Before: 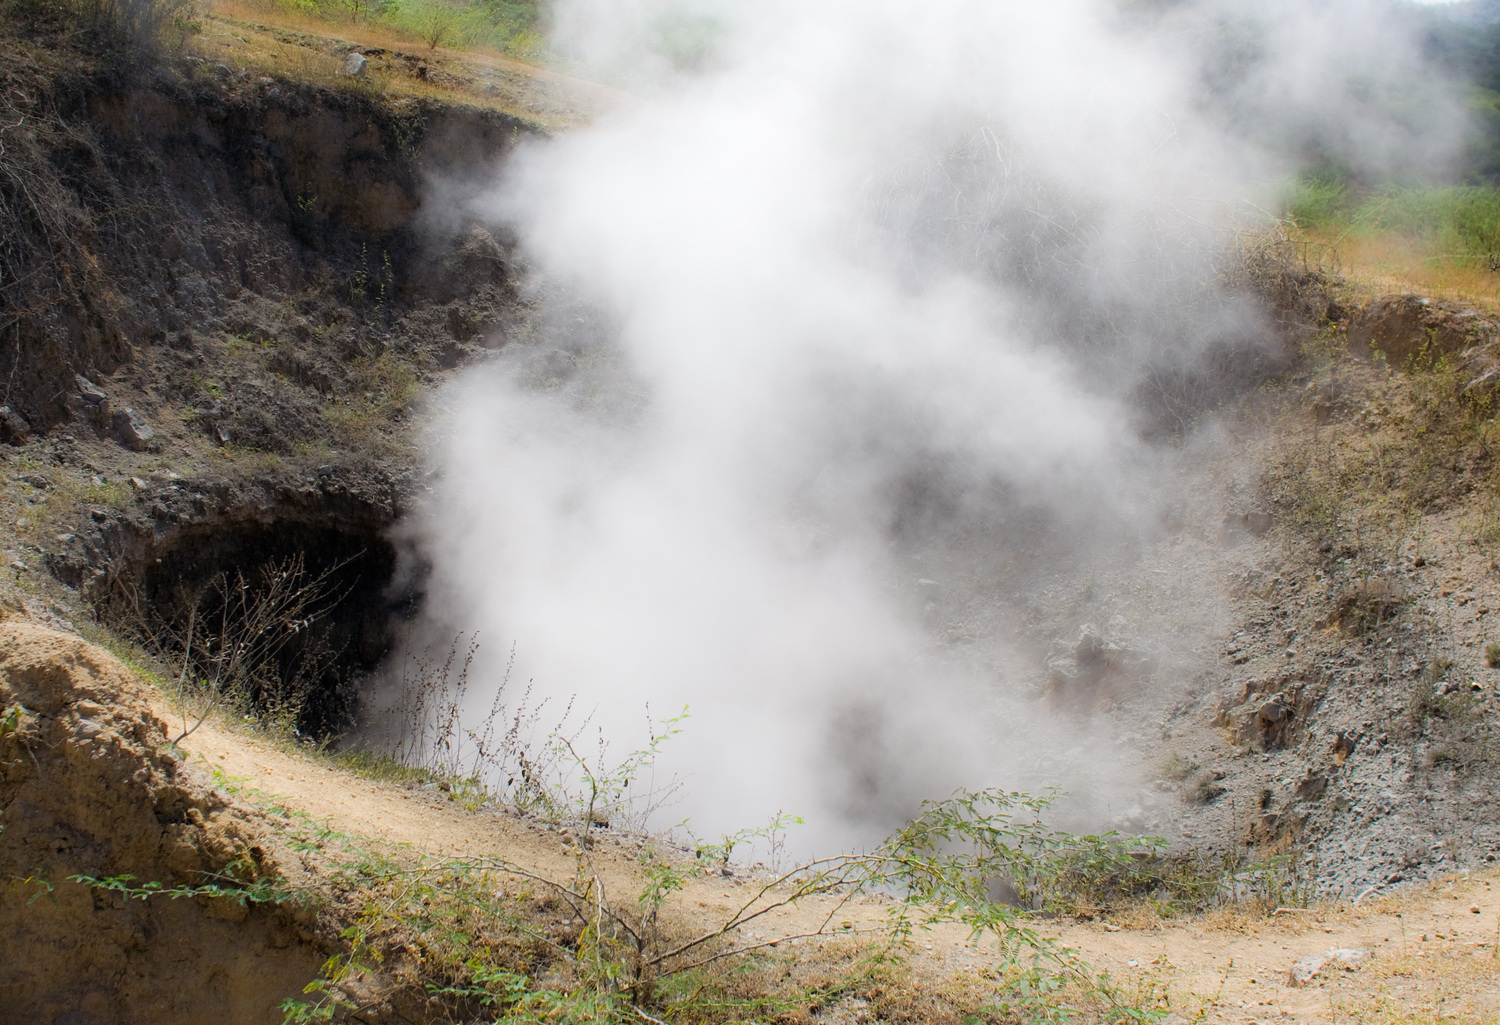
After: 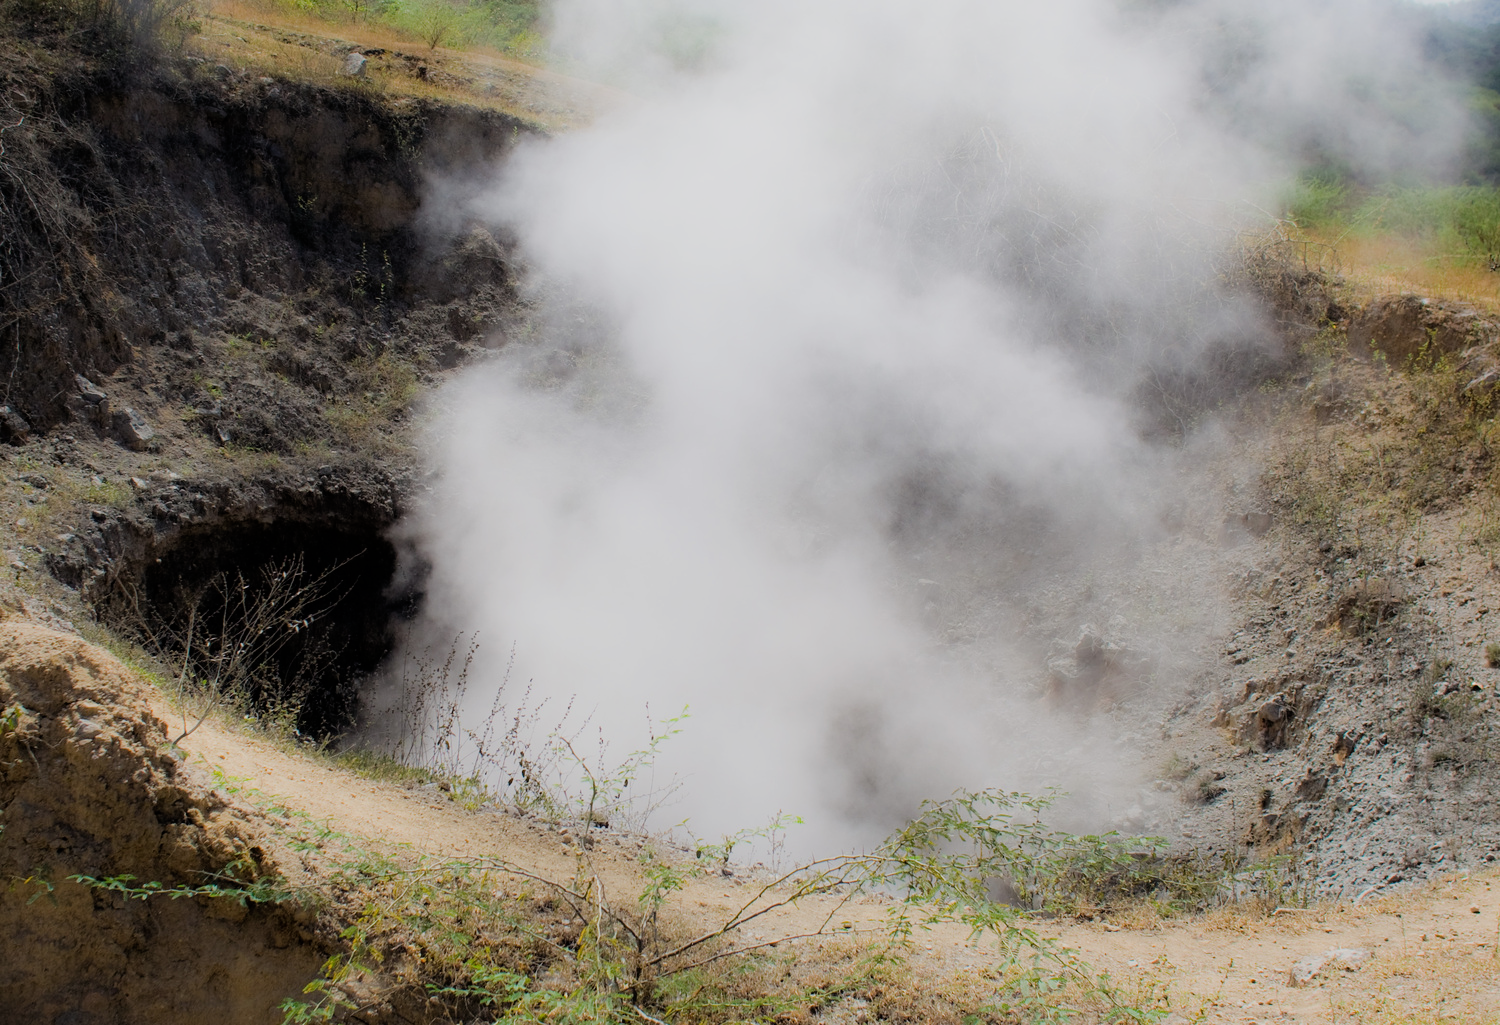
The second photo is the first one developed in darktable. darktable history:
filmic rgb: black relative exposure -8.02 EV, white relative exposure 3.87 EV, hardness 4.28, iterations of high-quality reconstruction 10
